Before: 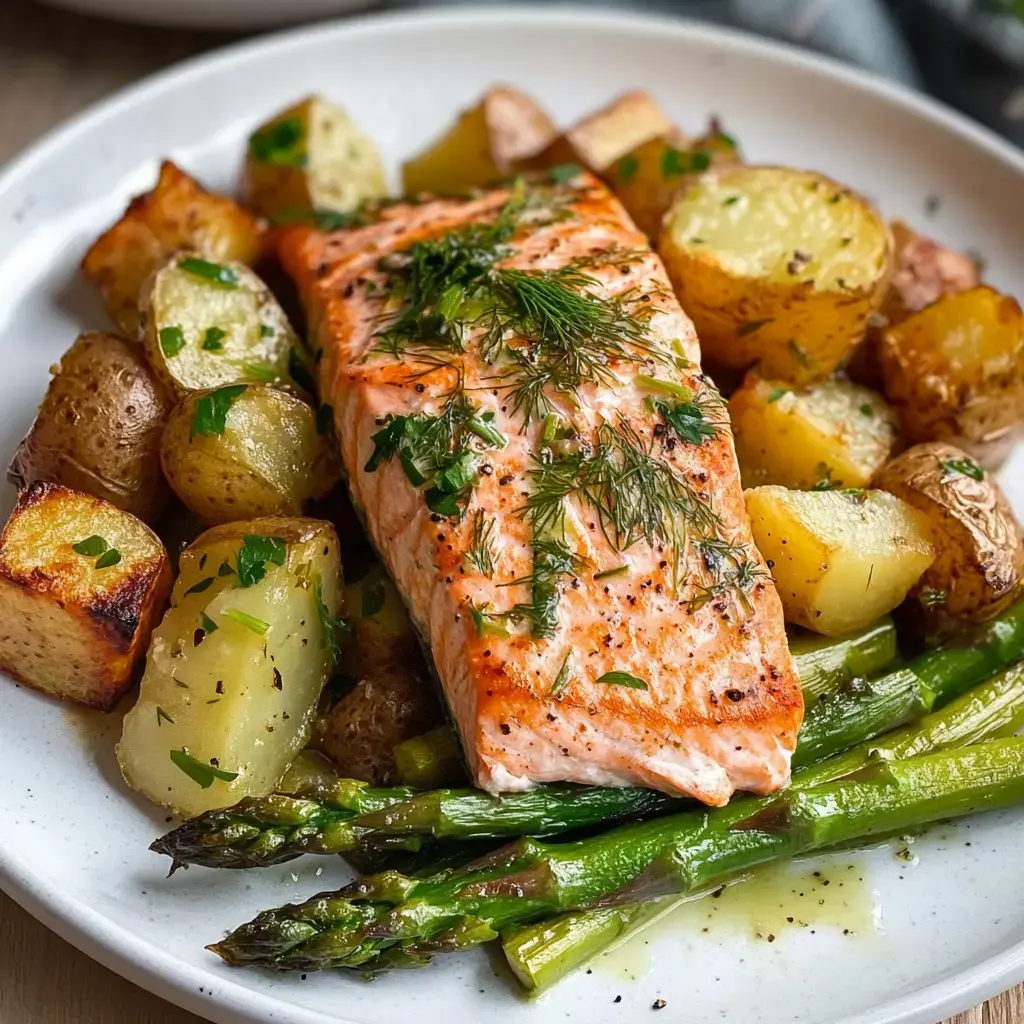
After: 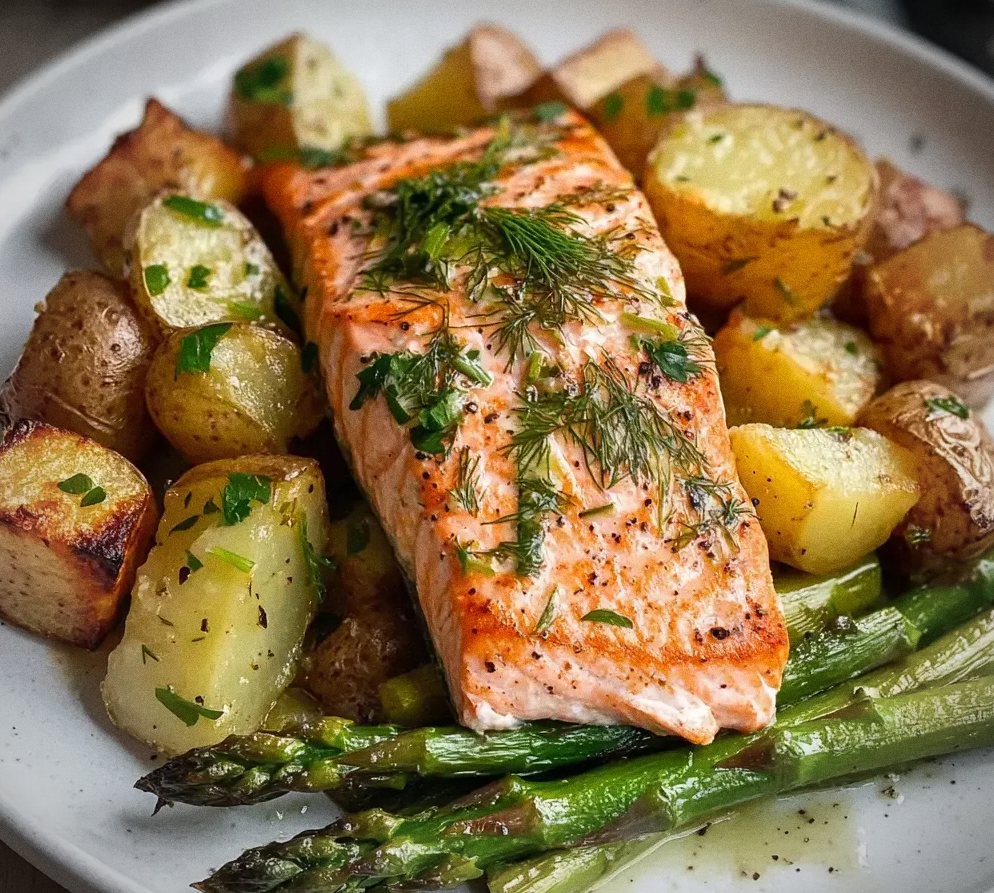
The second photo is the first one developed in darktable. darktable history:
vignetting: automatic ratio true
grain: coarseness 0.09 ISO
crop: left 1.507%, top 6.147%, right 1.379%, bottom 6.637%
